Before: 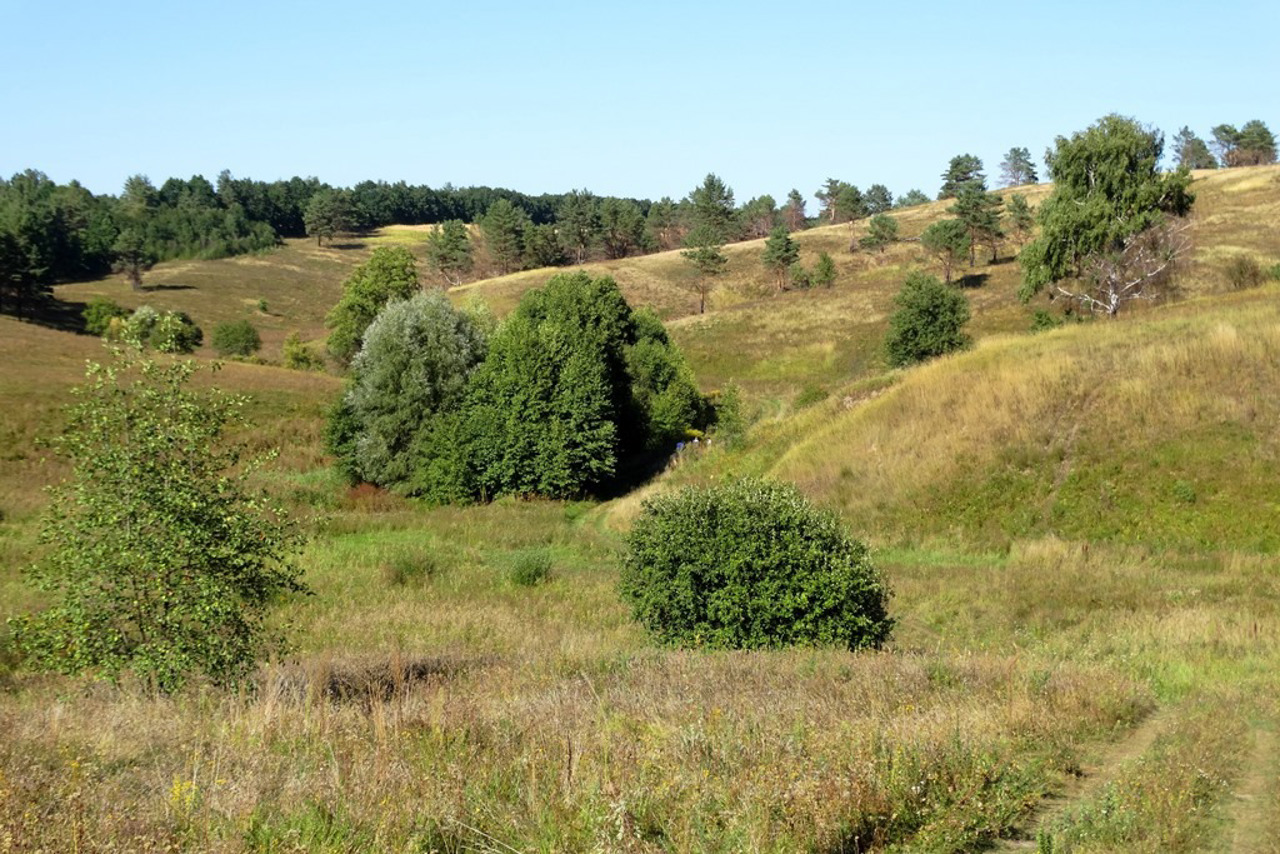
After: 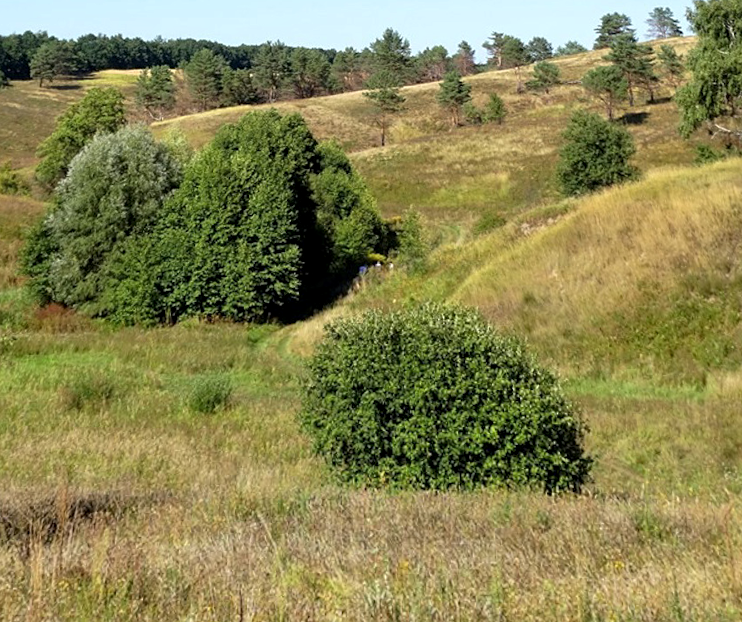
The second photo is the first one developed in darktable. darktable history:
crop and rotate: left 17.046%, top 10.659%, right 12.989%, bottom 14.553%
local contrast: highlights 100%, shadows 100%, detail 120%, midtone range 0.2
sharpen: amount 0.2
rotate and perspective: rotation 0.72°, lens shift (vertical) -0.352, lens shift (horizontal) -0.051, crop left 0.152, crop right 0.859, crop top 0.019, crop bottom 0.964
